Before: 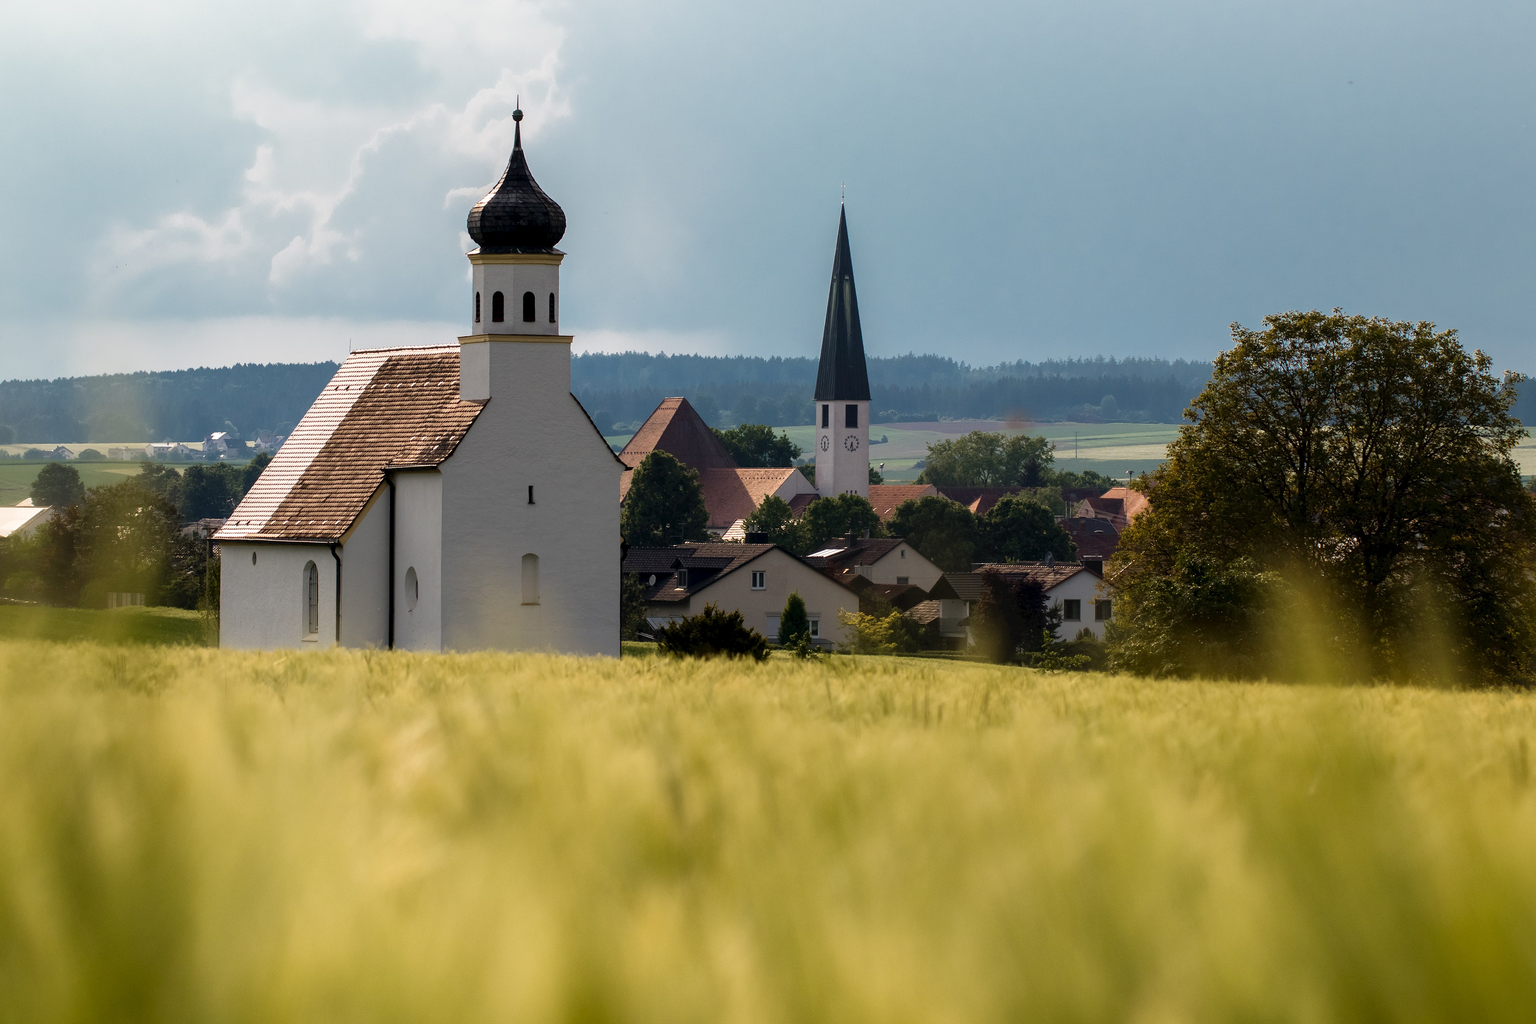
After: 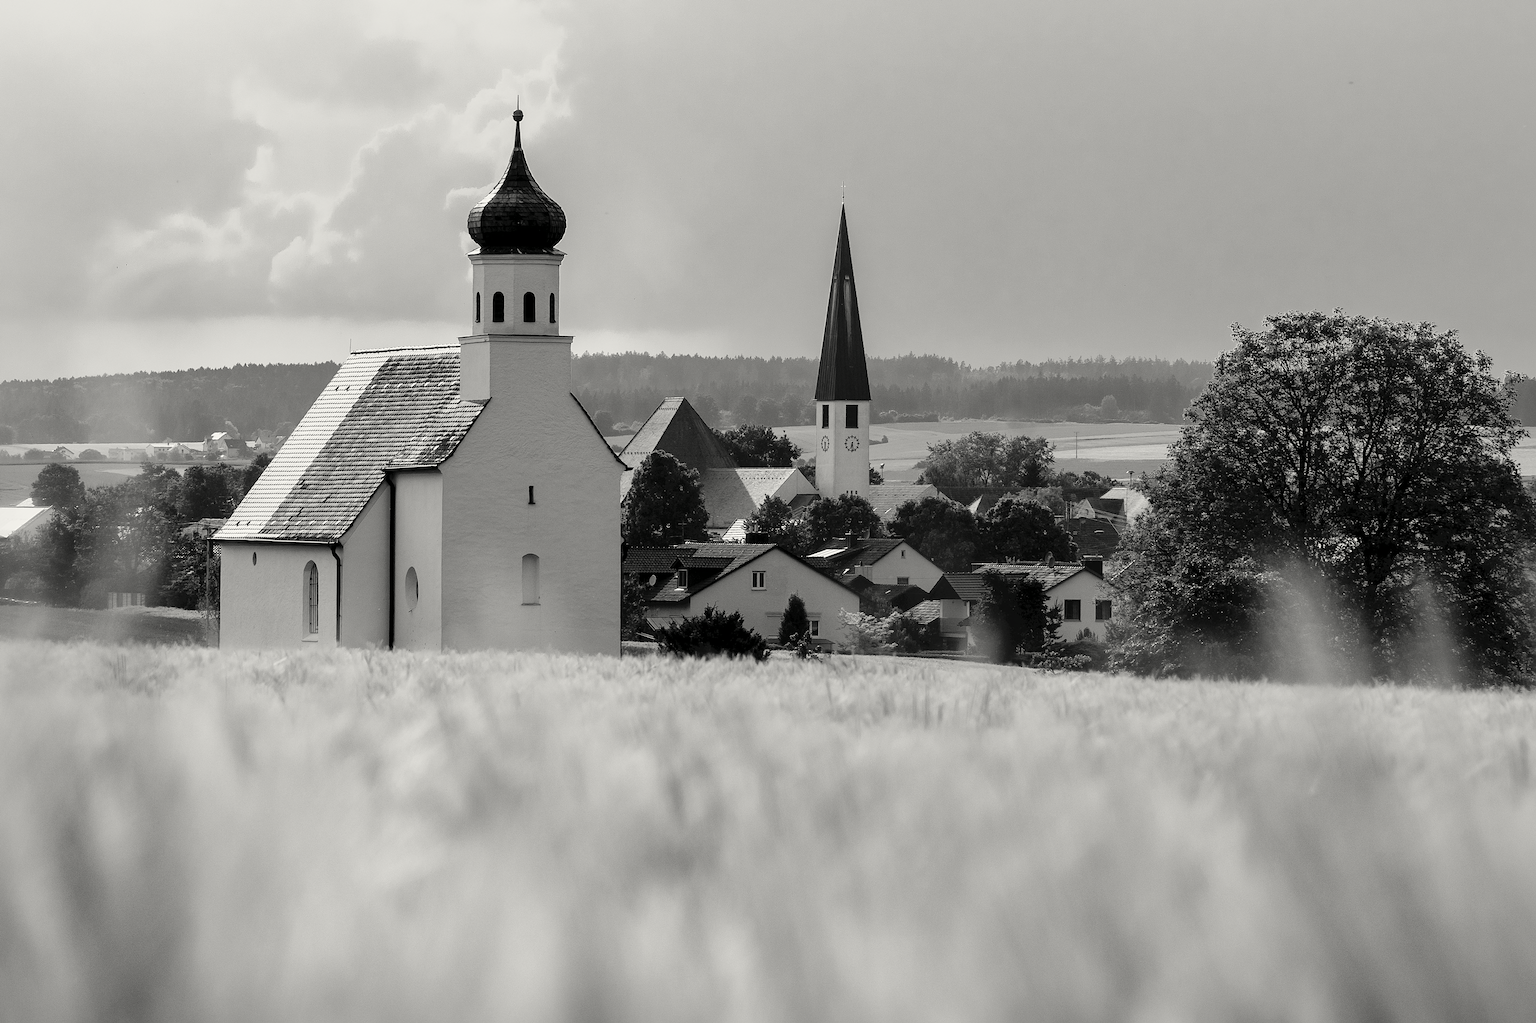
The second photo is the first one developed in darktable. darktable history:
color balance rgb: perceptual saturation grading › global saturation 25%, perceptual brilliance grading › mid-tones 10%, perceptual brilliance grading › shadows 15%, global vibrance 20%
shadows and highlights: on, module defaults
sharpen: on, module defaults
color calibration: output gray [0.714, 0.278, 0, 0], illuminant same as pipeline (D50), adaptation none (bypass)
color correction: highlights b* 3
tone curve: curves: ch0 [(0, 0) (0.136, 0.084) (0.346, 0.366) (0.489, 0.559) (0.66, 0.748) (0.849, 0.902) (1, 0.974)]; ch1 [(0, 0) (0.353, 0.344) (0.45, 0.46) (0.498, 0.498) (0.521, 0.512) (0.563, 0.559) (0.592, 0.605) (0.641, 0.673) (1, 1)]; ch2 [(0, 0) (0.333, 0.346) (0.375, 0.375) (0.424, 0.43) (0.476, 0.492) (0.502, 0.502) (0.524, 0.531) (0.579, 0.61) (0.612, 0.644) (0.641, 0.722) (1, 1)], color space Lab, independent channels, preserve colors none
